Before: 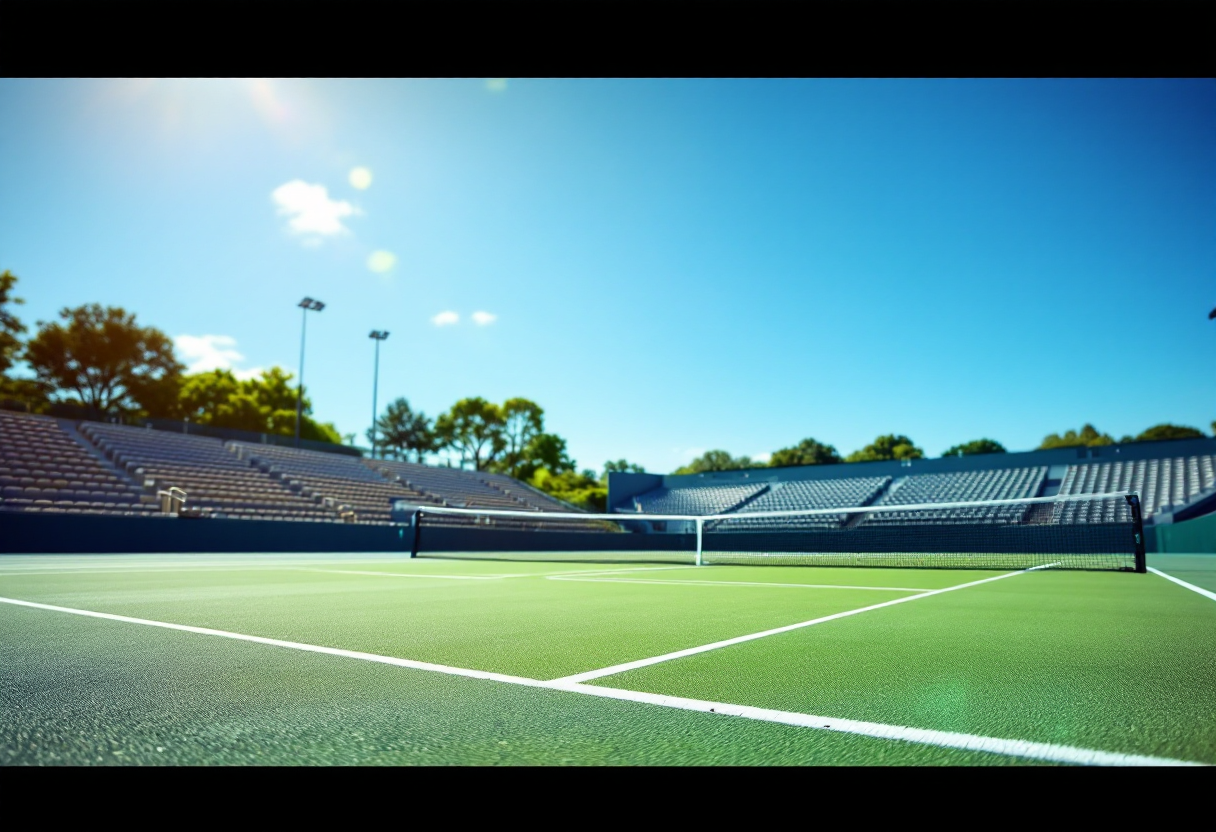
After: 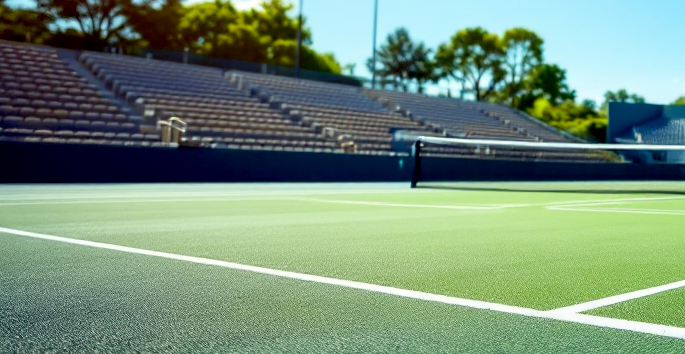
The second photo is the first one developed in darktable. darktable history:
crop: top 44.483%, right 43.593%, bottom 12.892%
exposure: black level correction 0.009, exposure 0.014 EV, compensate highlight preservation false
